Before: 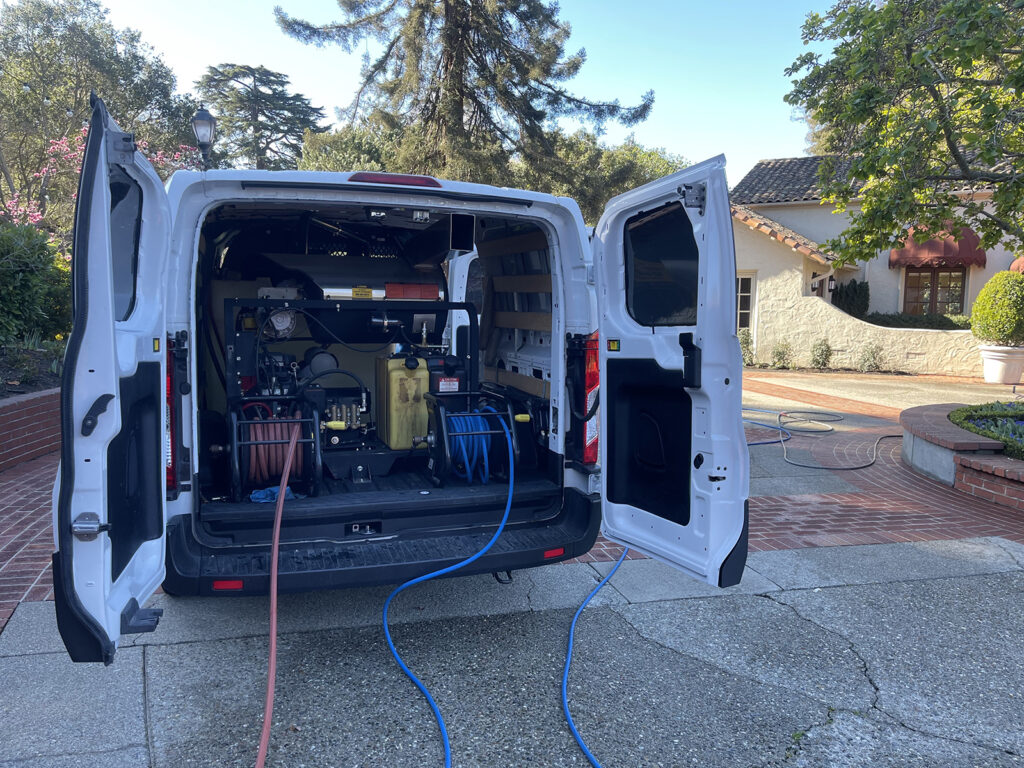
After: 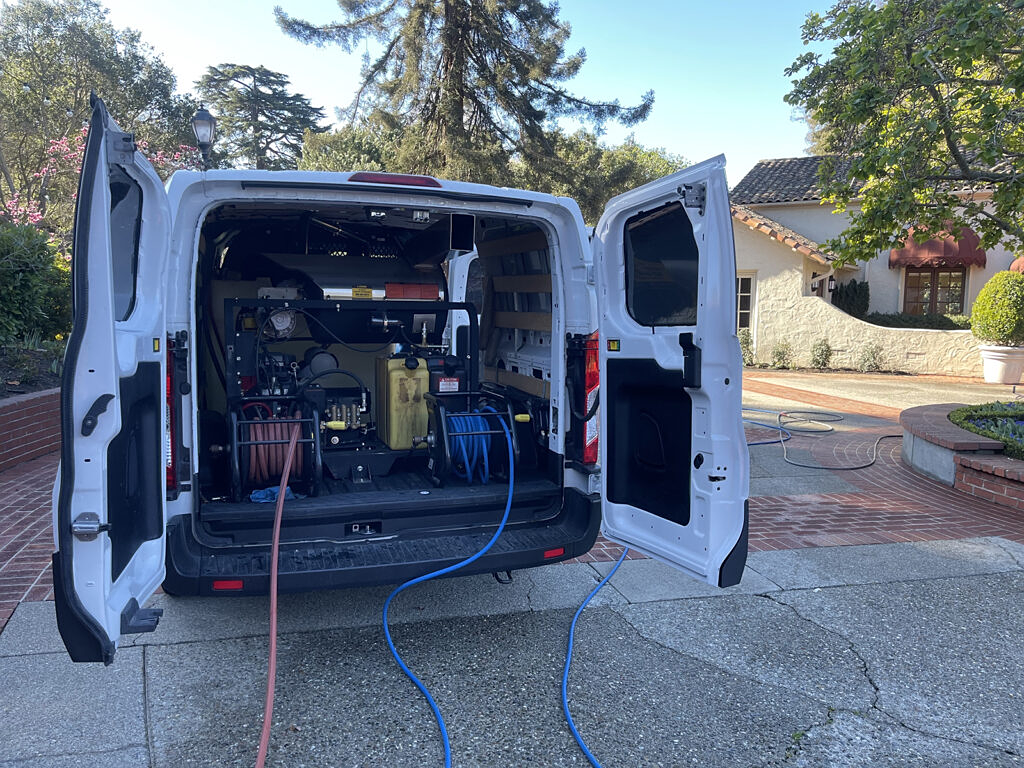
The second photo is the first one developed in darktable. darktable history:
sharpen: radius 1.228, amount 0.305, threshold 0.005
